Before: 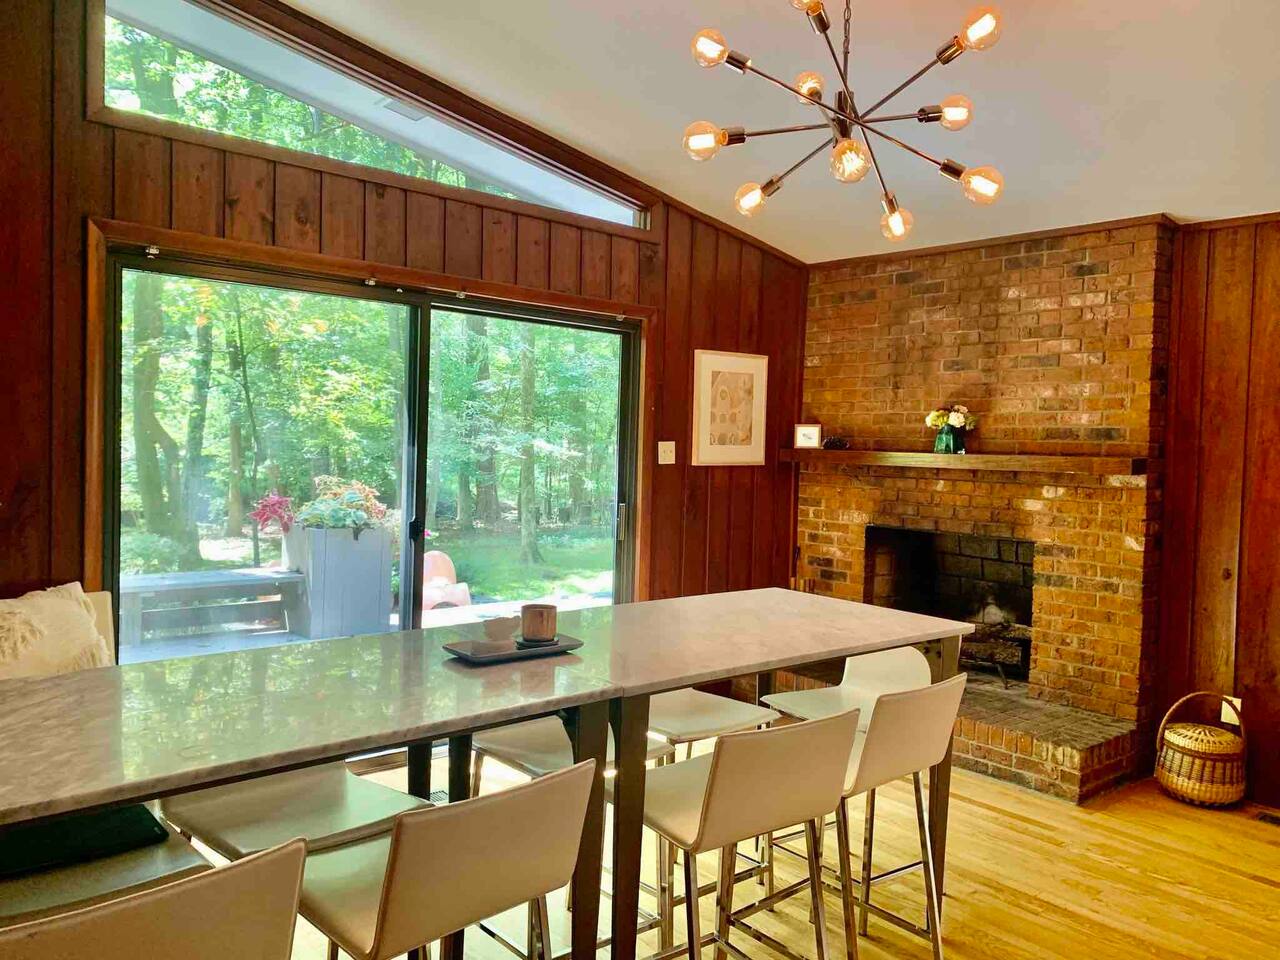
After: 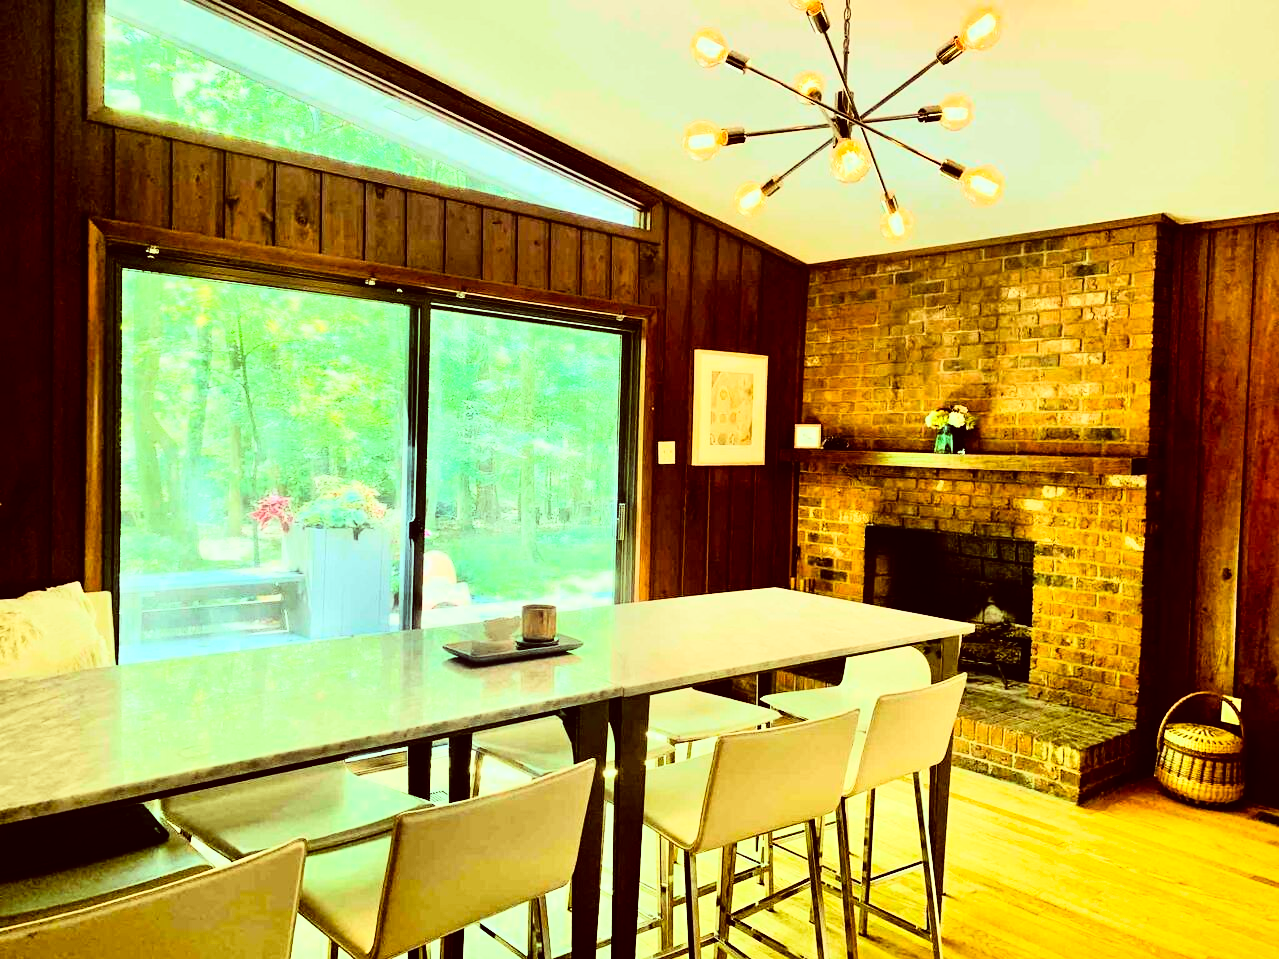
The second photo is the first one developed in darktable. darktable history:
rgb curve: curves: ch0 [(0, 0) (0.21, 0.15) (0.24, 0.21) (0.5, 0.75) (0.75, 0.96) (0.89, 0.99) (1, 1)]; ch1 [(0, 0.02) (0.21, 0.13) (0.25, 0.2) (0.5, 0.67) (0.75, 0.9) (0.89, 0.97) (1, 1)]; ch2 [(0, 0.02) (0.21, 0.13) (0.25, 0.2) (0.5, 0.67) (0.75, 0.9) (0.89, 0.97) (1, 1)], compensate middle gray true
color balance: lift [1, 1.015, 0.987, 0.985], gamma [1, 0.959, 1.042, 0.958], gain [0.927, 0.938, 1.072, 0.928], contrast 1.5%
